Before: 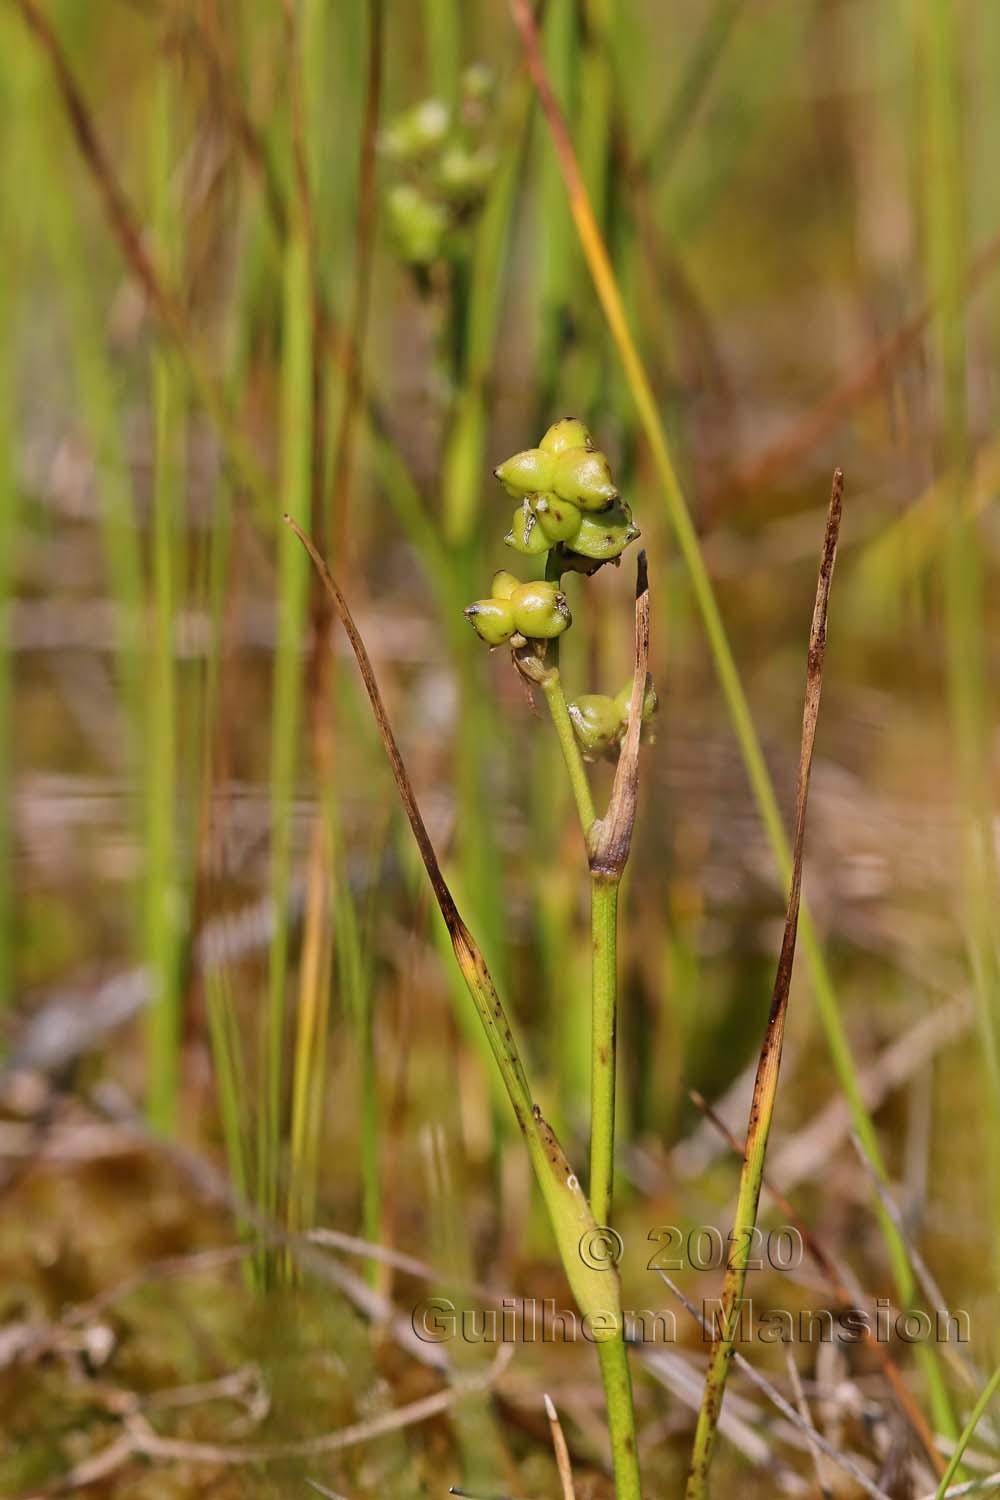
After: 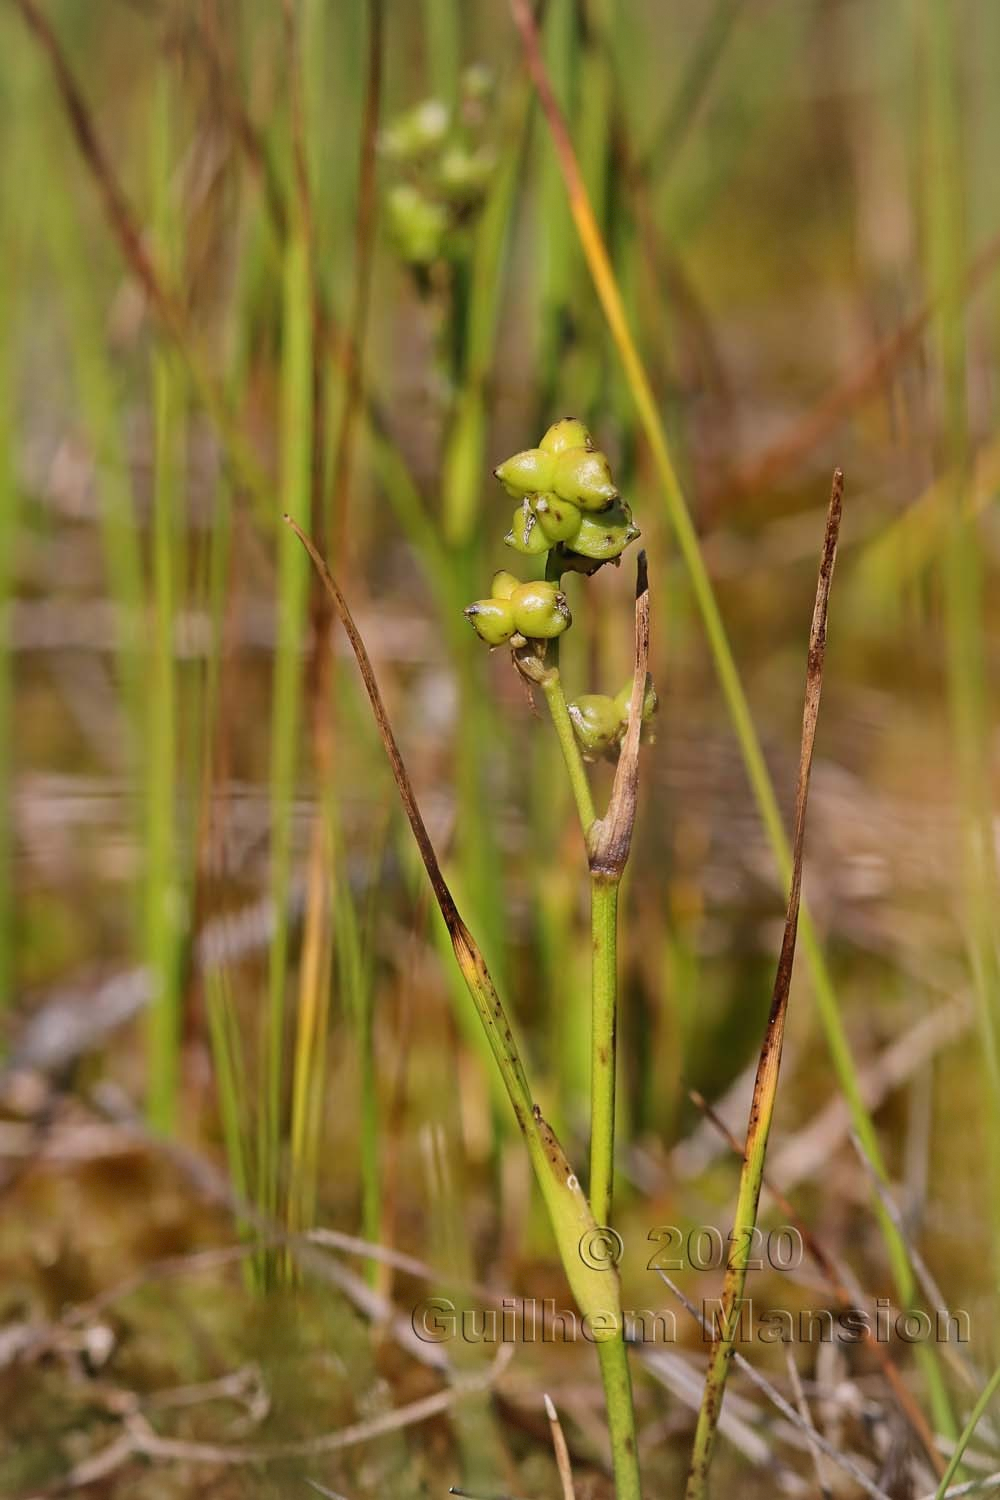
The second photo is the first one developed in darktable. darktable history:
shadows and highlights: shadows 25, highlights -25
vignetting: fall-off start 85%, fall-off radius 80%, brightness -0.182, saturation -0.3, width/height ratio 1.219, dithering 8-bit output, unbound false
